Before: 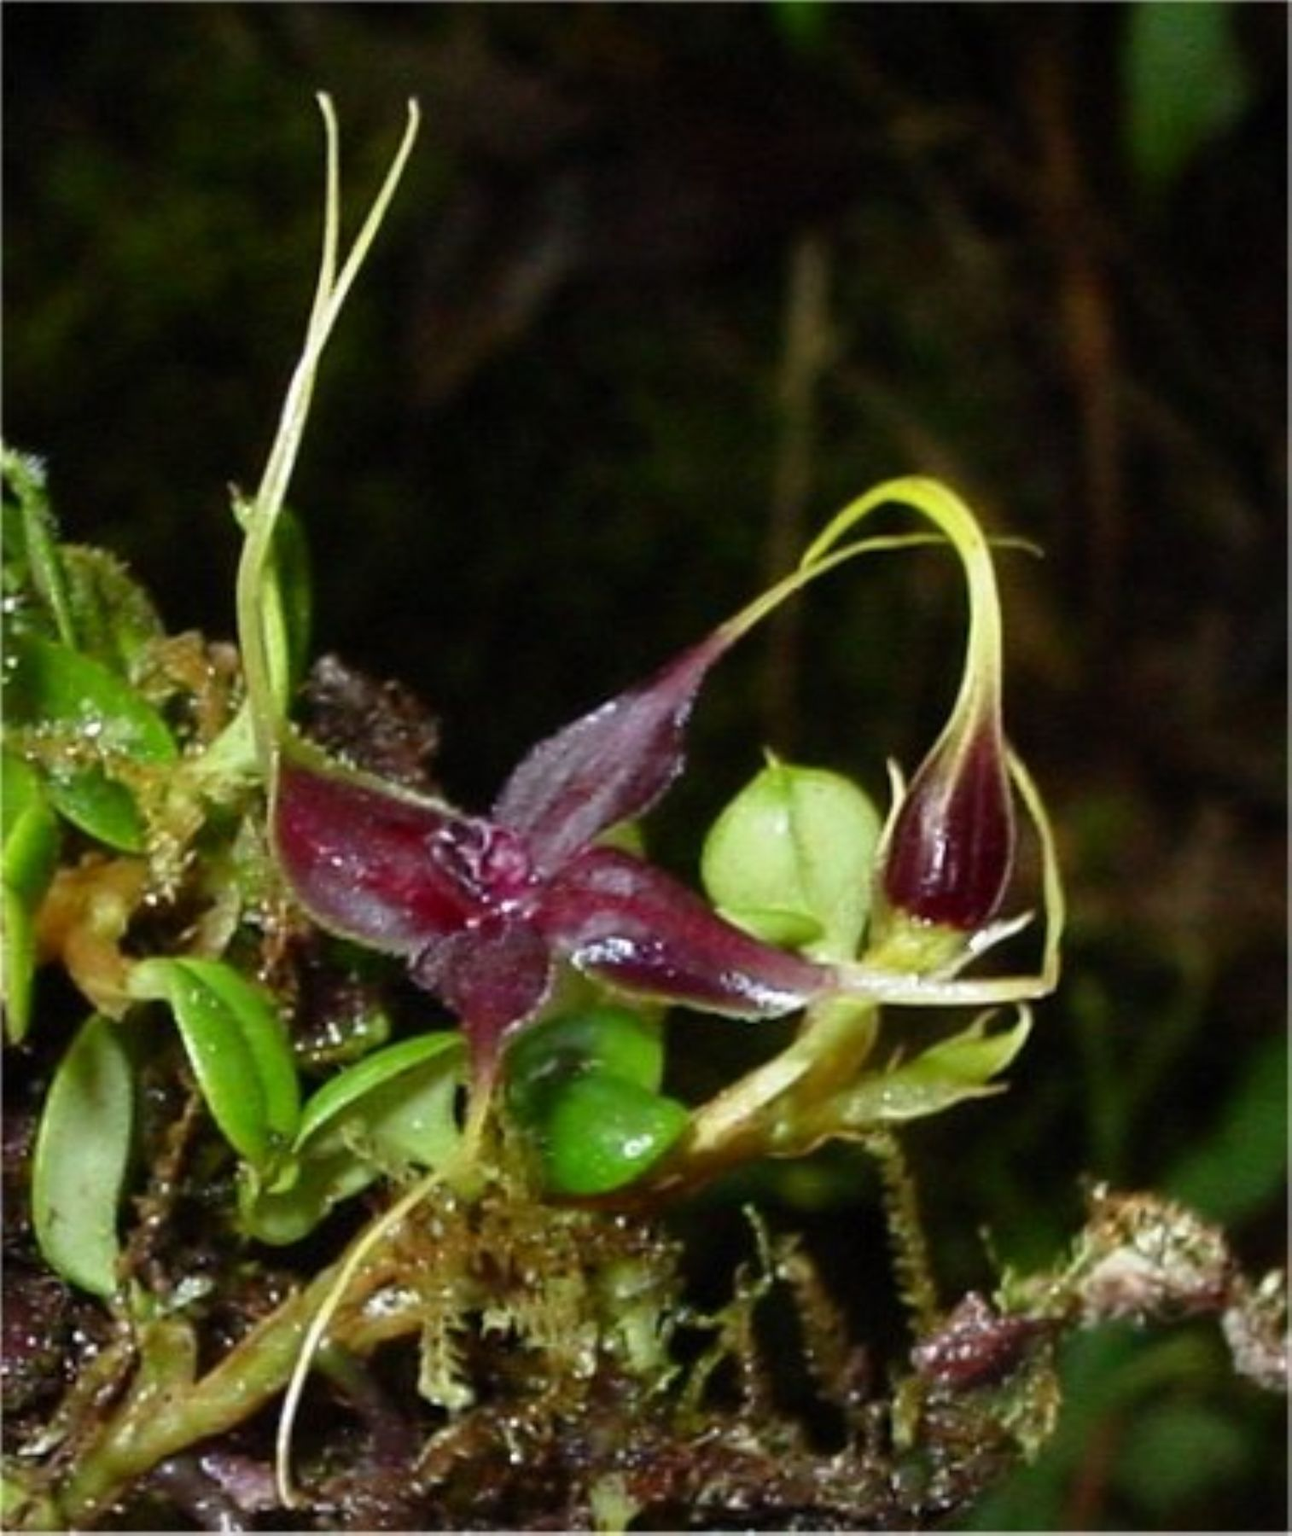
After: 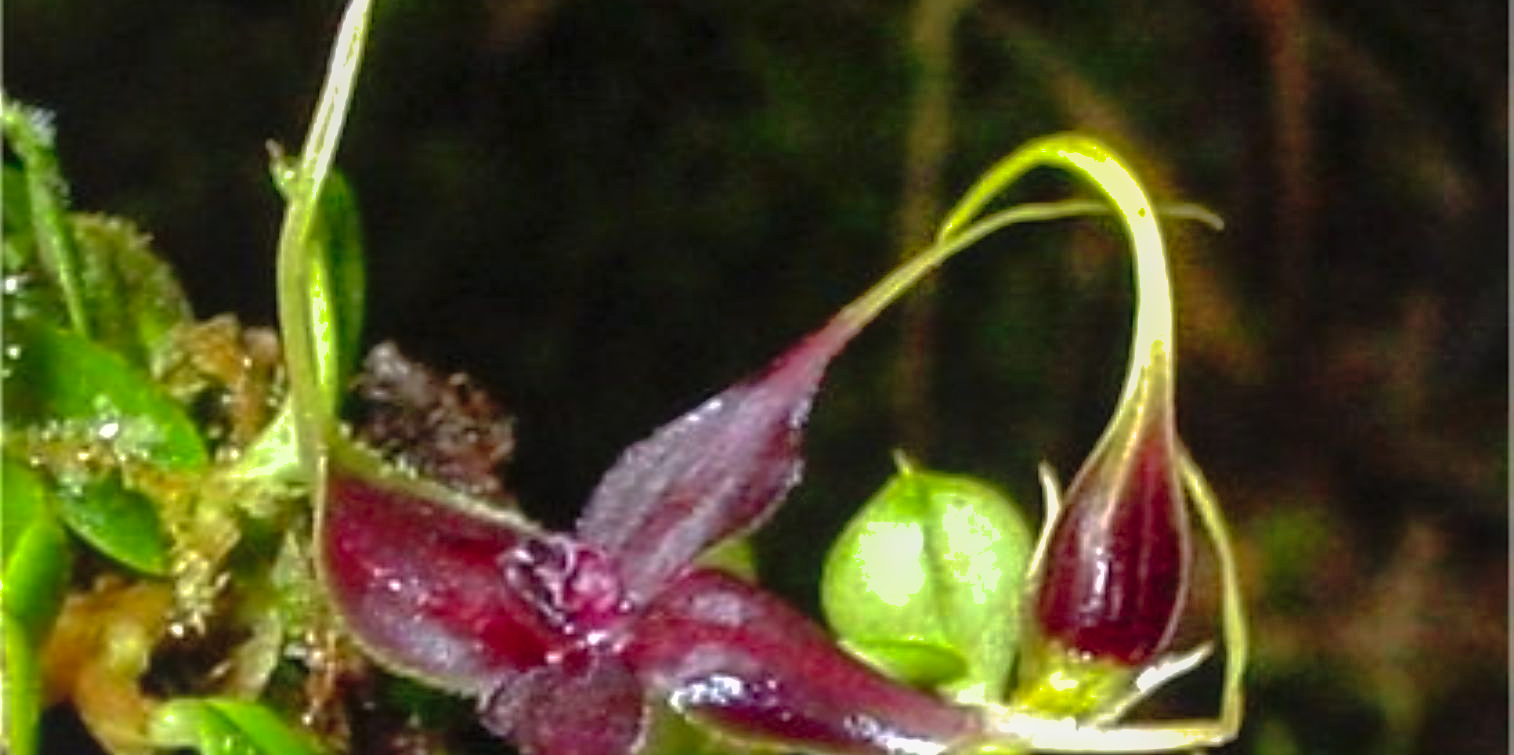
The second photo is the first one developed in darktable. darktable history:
shadows and highlights: on, module defaults
sharpen: amount 0.207
exposure: black level correction 0, exposure -0.693 EV, compensate highlight preservation false
local contrast: detail 109%
crop and rotate: top 23.564%, bottom 34.447%
levels: levels [0, 0.352, 0.703]
